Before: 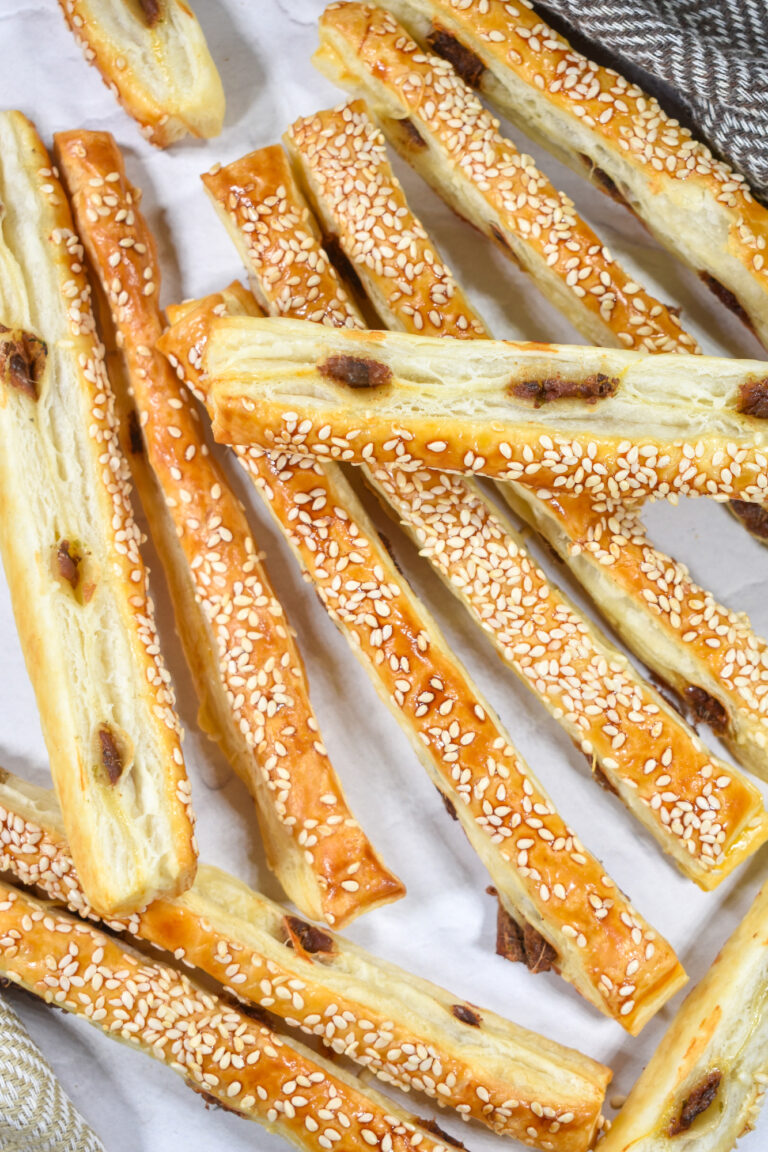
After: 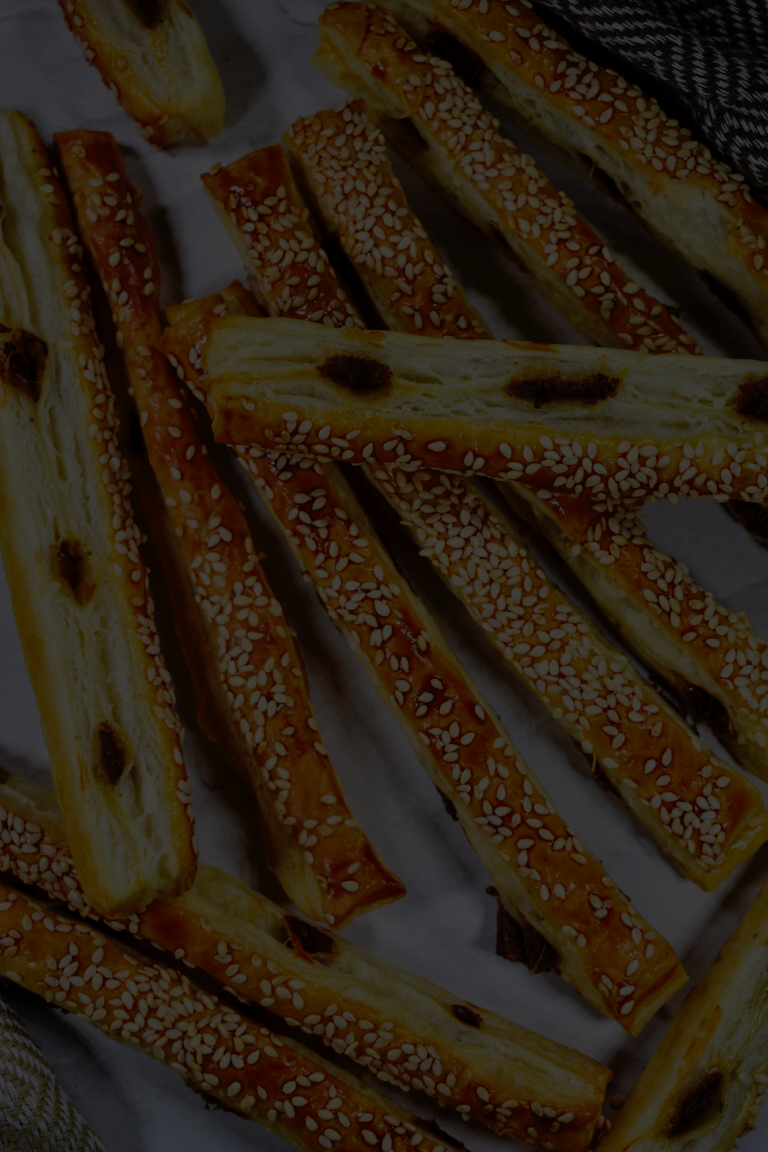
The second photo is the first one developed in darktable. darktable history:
tone curve: curves: ch0 [(0, 0) (0.003, 0.001) (0.011, 0.002) (0.025, 0.007) (0.044, 0.015) (0.069, 0.022) (0.1, 0.03) (0.136, 0.056) (0.177, 0.115) (0.224, 0.177) (0.277, 0.244) (0.335, 0.322) (0.399, 0.398) (0.468, 0.471) (0.543, 0.545) (0.623, 0.614) (0.709, 0.685) (0.801, 0.765) (0.898, 0.867) (1, 1)], preserve colors none
exposure: black level correction 0, exposure 0.7 EV, compensate exposure bias true, compensate highlight preservation false
